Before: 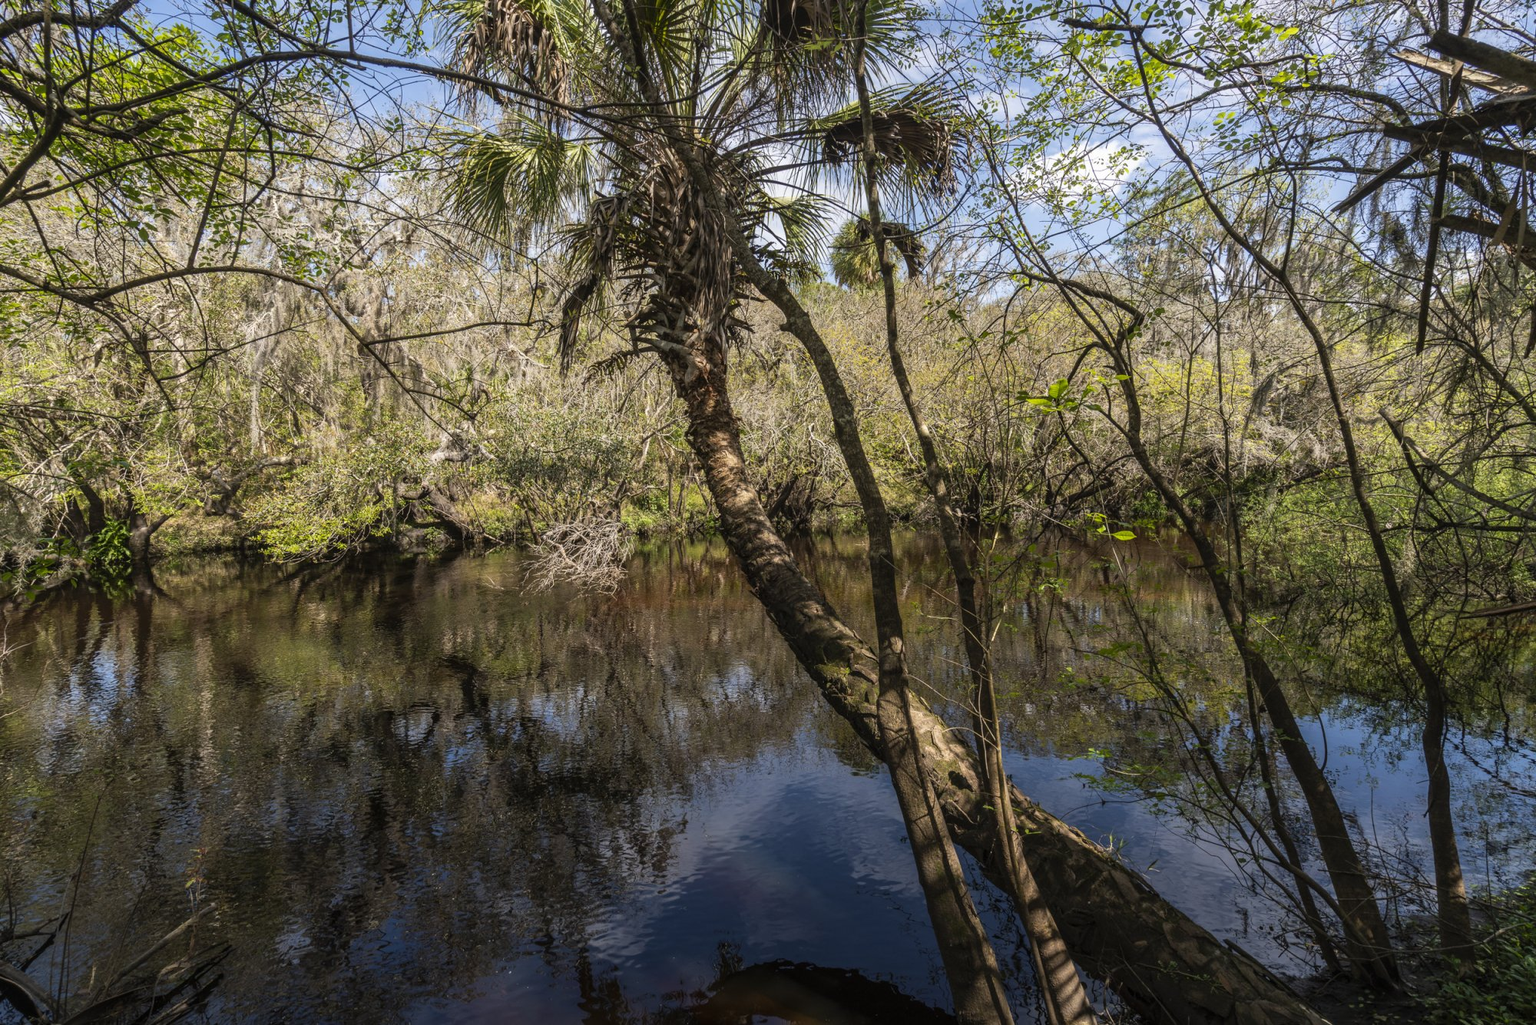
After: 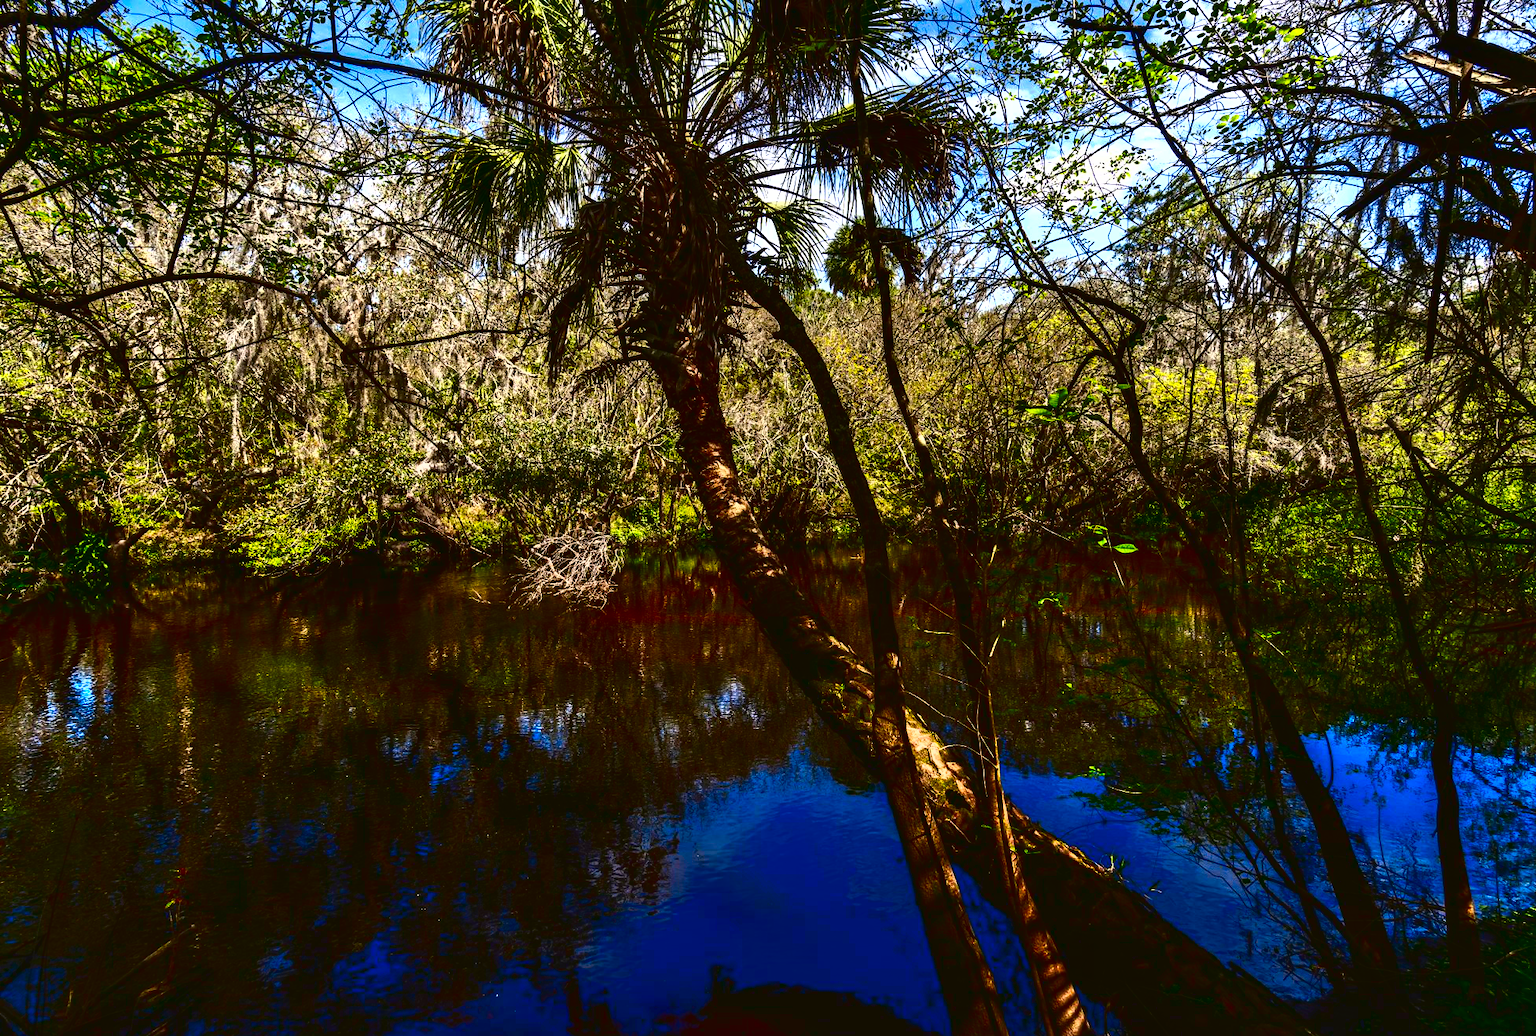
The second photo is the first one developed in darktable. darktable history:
shadows and highlights: soften with gaussian
exposure: black level correction 0, exposure 0.703 EV, compensate highlight preservation false
contrast brightness saturation: brightness -0.982, saturation 0.991
tone curve: curves: ch0 [(0, 0.021) (0.059, 0.053) (0.212, 0.18) (0.337, 0.304) (0.495, 0.505) (0.725, 0.731) (0.89, 0.919) (1, 1)]; ch1 [(0, 0) (0.094, 0.081) (0.311, 0.282) (0.421, 0.417) (0.479, 0.475) (0.54, 0.55) (0.615, 0.65) (0.683, 0.688) (1, 1)]; ch2 [(0, 0) (0.257, 0.217) (0.44, 0.431) (0.498, 0.507) (0.603, 0.598) (1, 1)], color space Lab, independent channels, preserve colors none
color zones: curves: ch0 [(0.068, 0.464) (0.25, 0.5) (0.48, 0.508) (0.75, 0.536) (0.886, 0.476) (0.967, 0.456)]; ch1 [(0.066, 0.456) (0.25, 0.5) (0.616, 0.508) (0.746, 0.56) (0.934, 0.444)], mix 26.82%
crop and rotate: left 1.644%, right 0.632%, bottom 1.25%
color correction: highlights b* -0.038, saturation 0.77
